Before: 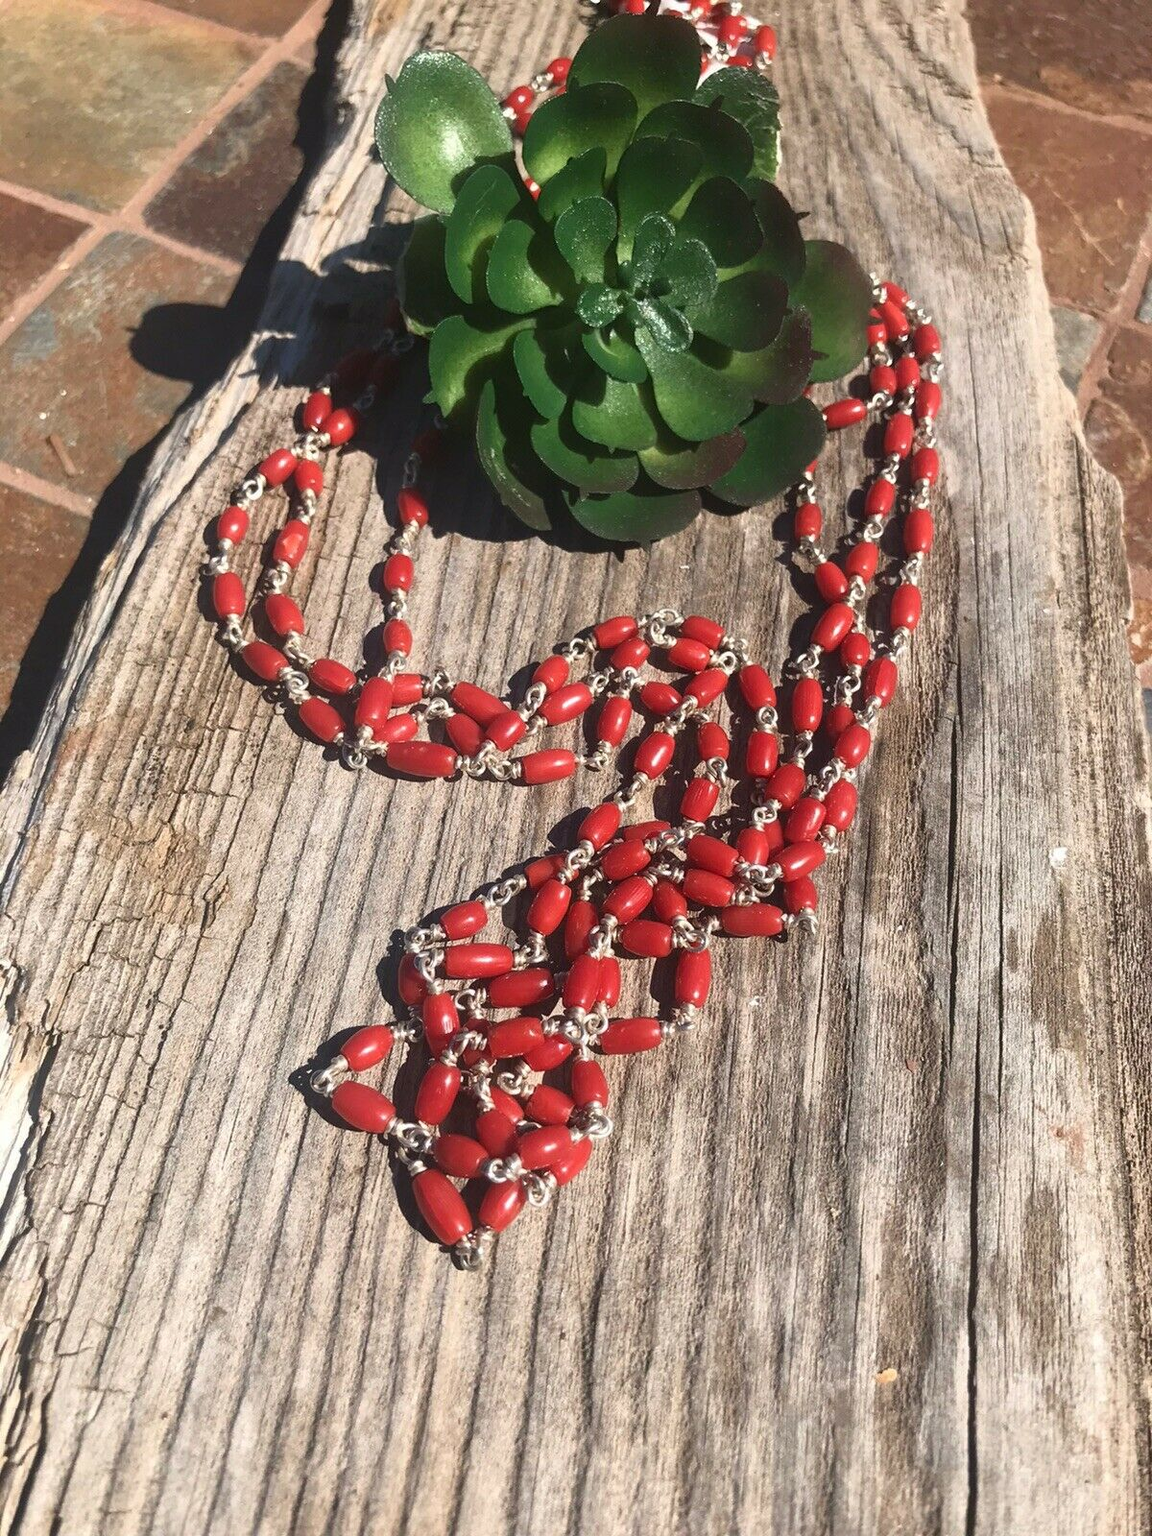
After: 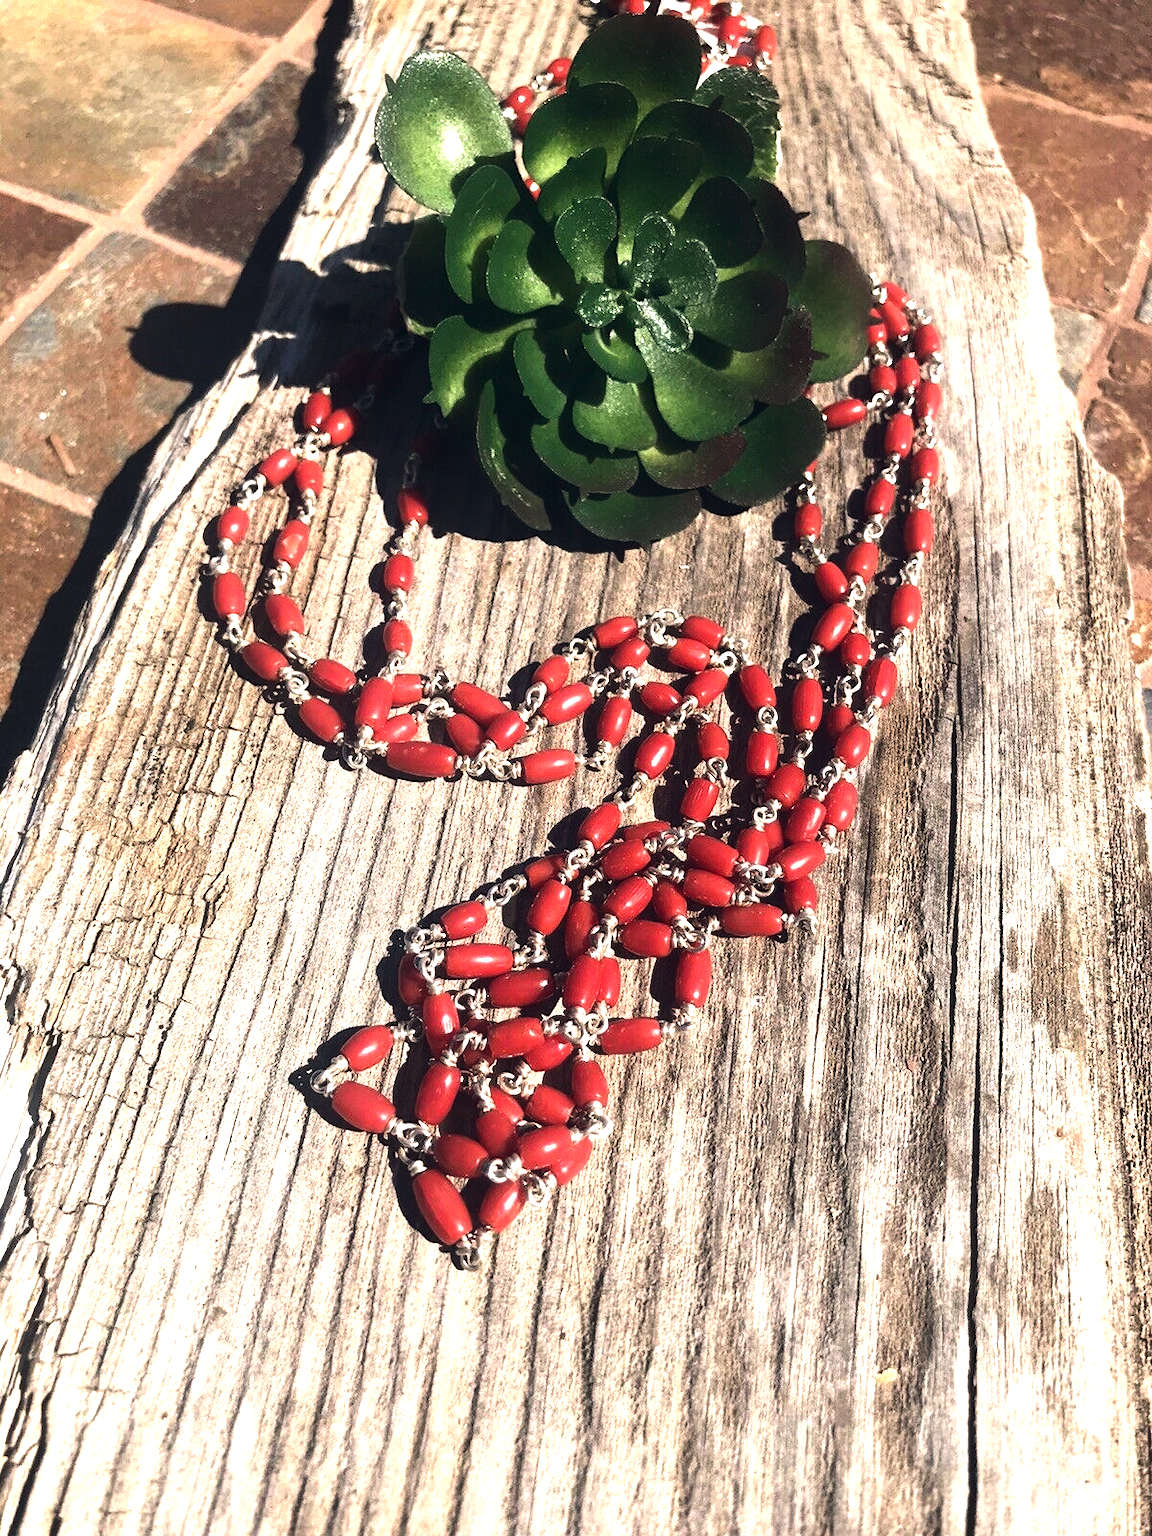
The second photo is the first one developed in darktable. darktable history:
tone equalizer: -8 EV -1.08 EV, -7 EV -1.01 EV, -6 EV -0.867 EV, -5 EV -0.578 EV, -3 EV 0.578 EV, -2 EV 0.867 EV, -1 EV 1.01 EV, +0 EV 1.08 EV, edges refinement/feathering 500, mask exposure compensation -1.57 EV, preserve details no
color balance rgb: shadows lift › hue 87.51°, highlights gain › chroma 1.62%, highlights gain › hue 55.1°, global offset › chroma 0.06%, global offset › hue 253.66°, linear chroma grading › global chroma 0.5%
